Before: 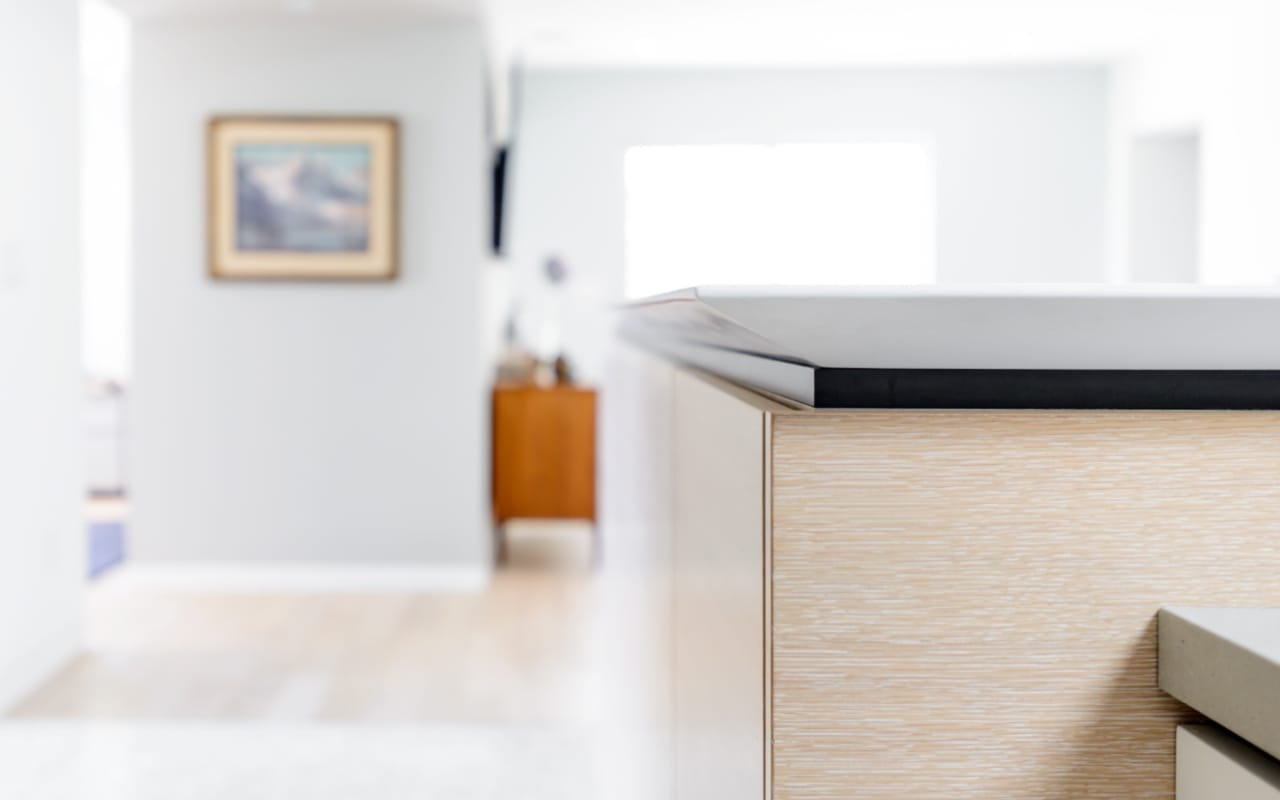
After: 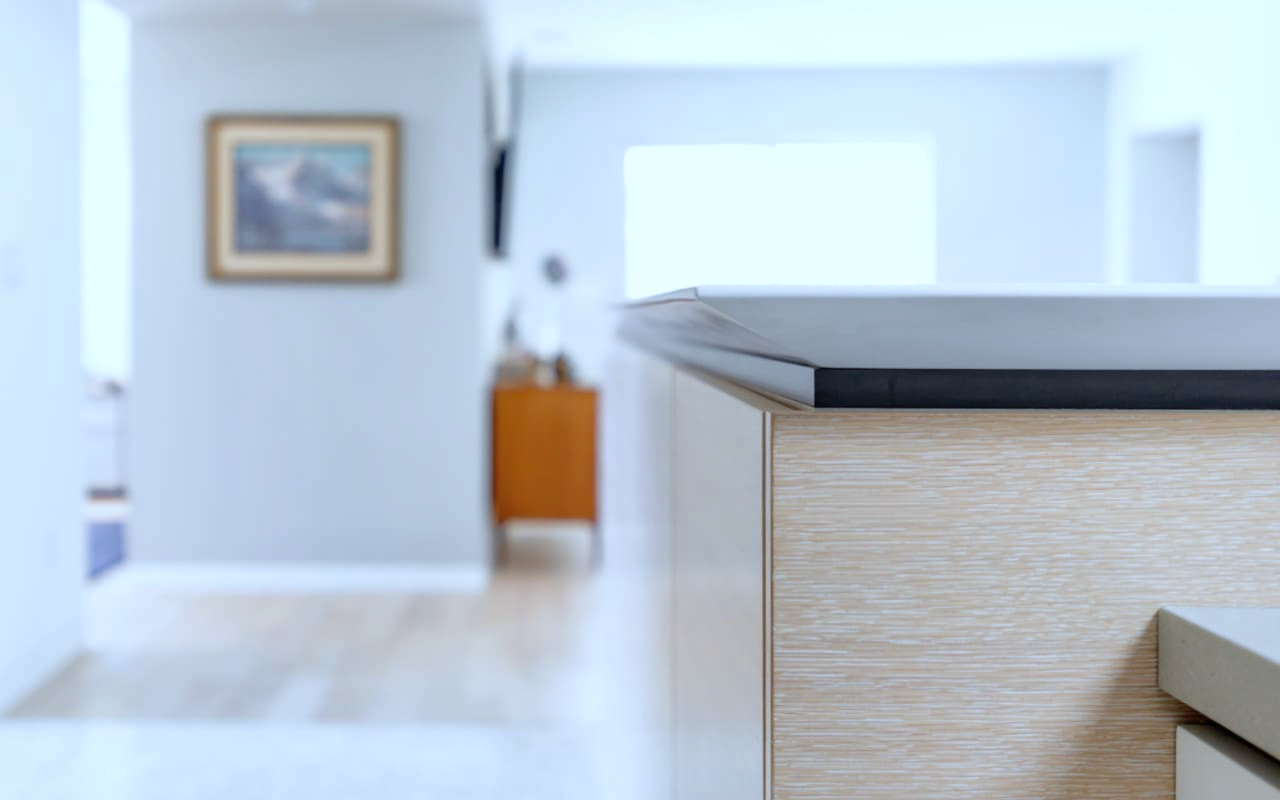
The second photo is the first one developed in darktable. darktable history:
color calibration: illuminant custom, x 0.368, y 0.373, temperature 4347.23 K
shadows and highlights: on, module defaults
